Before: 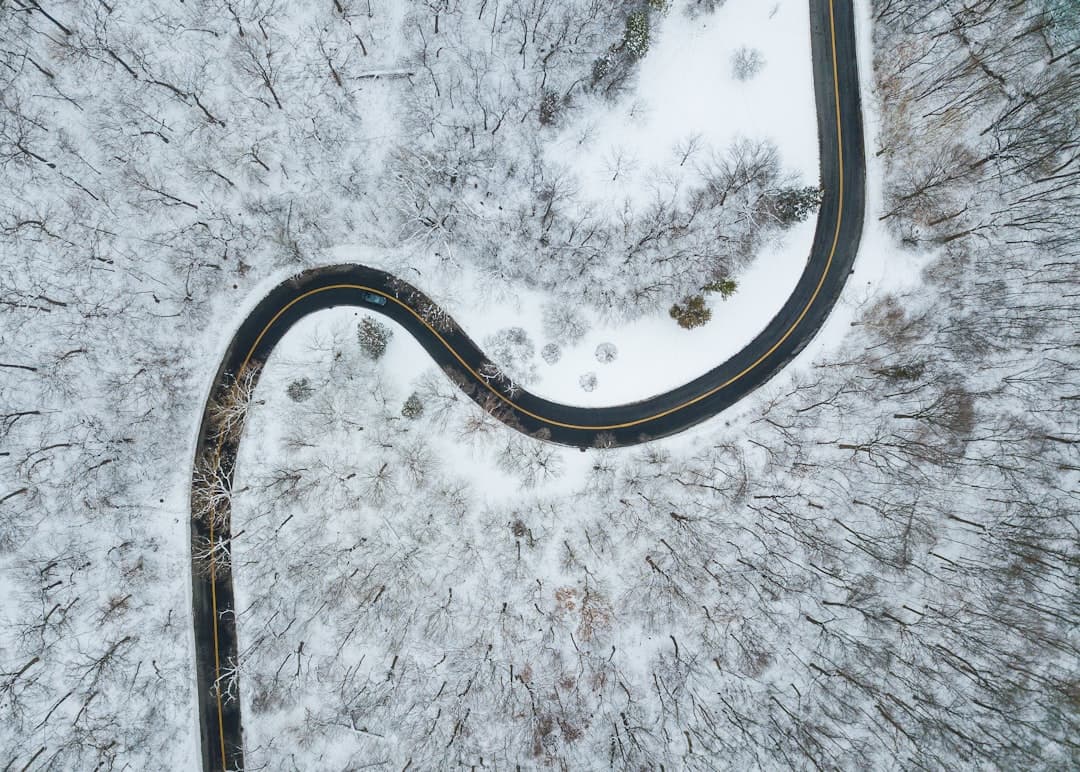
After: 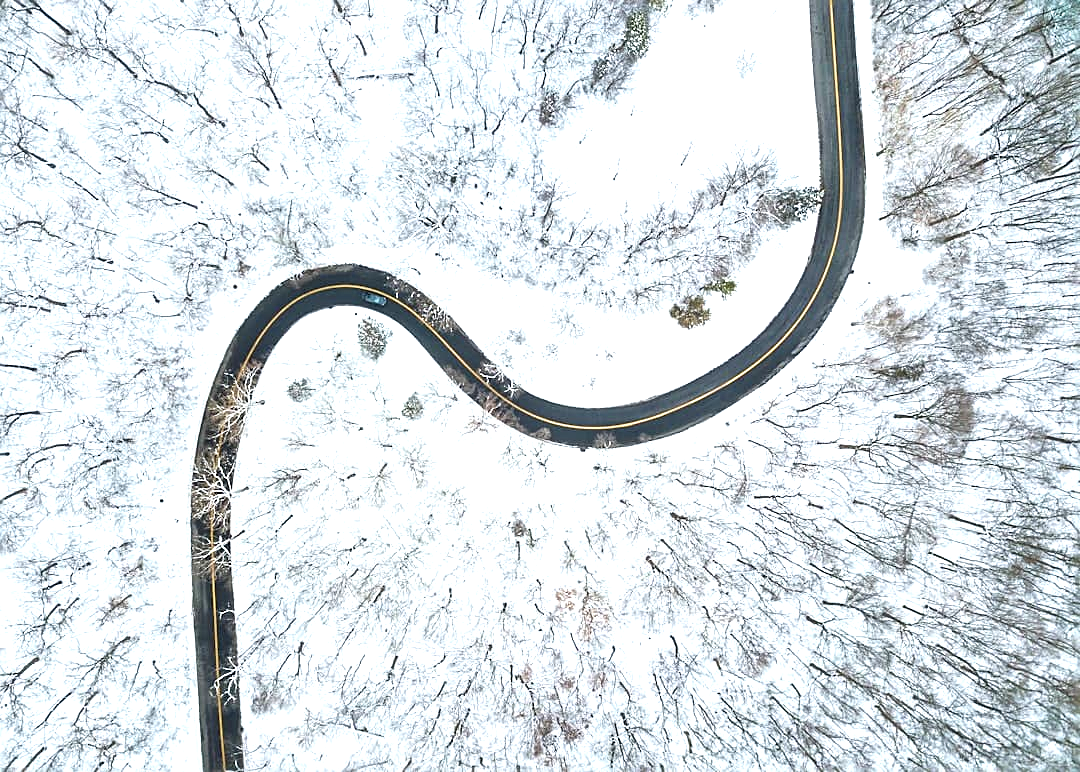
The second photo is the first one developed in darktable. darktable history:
levels: levels [0, 0.48, 0.961]
sharpen: on, module defaults
exposure: exposure 0.943 EV, compensate highlight preservation false
